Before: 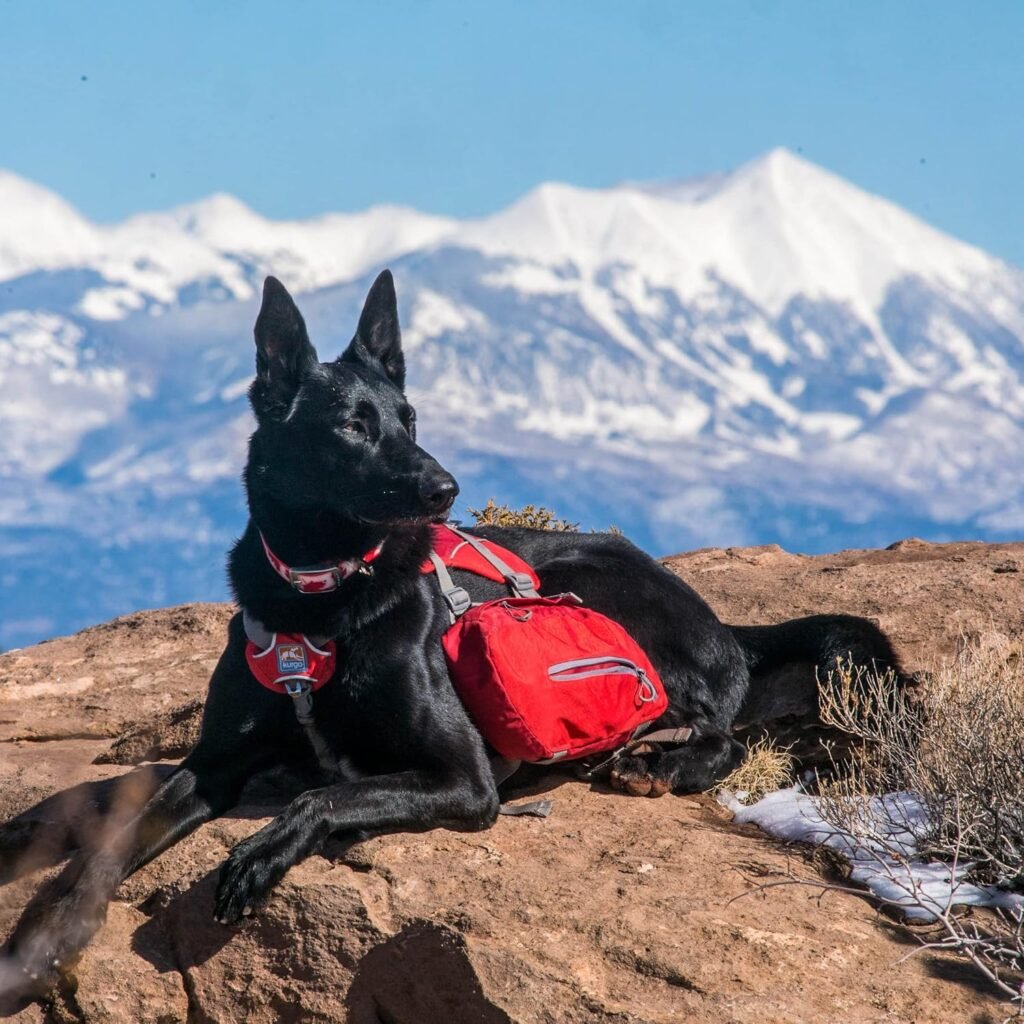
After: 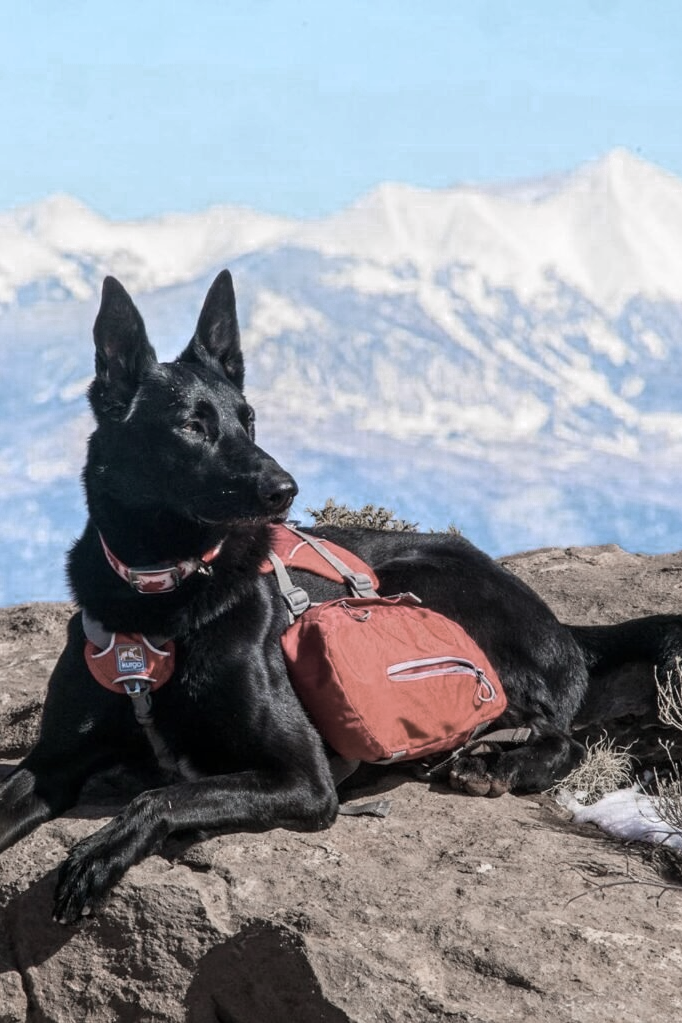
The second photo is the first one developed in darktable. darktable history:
crop and rotate: left 15.754%, right 17.579%
color zones: curves: ch0 [(0, 0.613) (0.01, 0.613) (0.245, 0.448) (0.498, 0.529) (0.642, 0.665) (0.879, 0.777) (0.99, 0.613)]; ch1 [(0, 0.272) (0.219, 0.127) (0.724, 0.346)]
